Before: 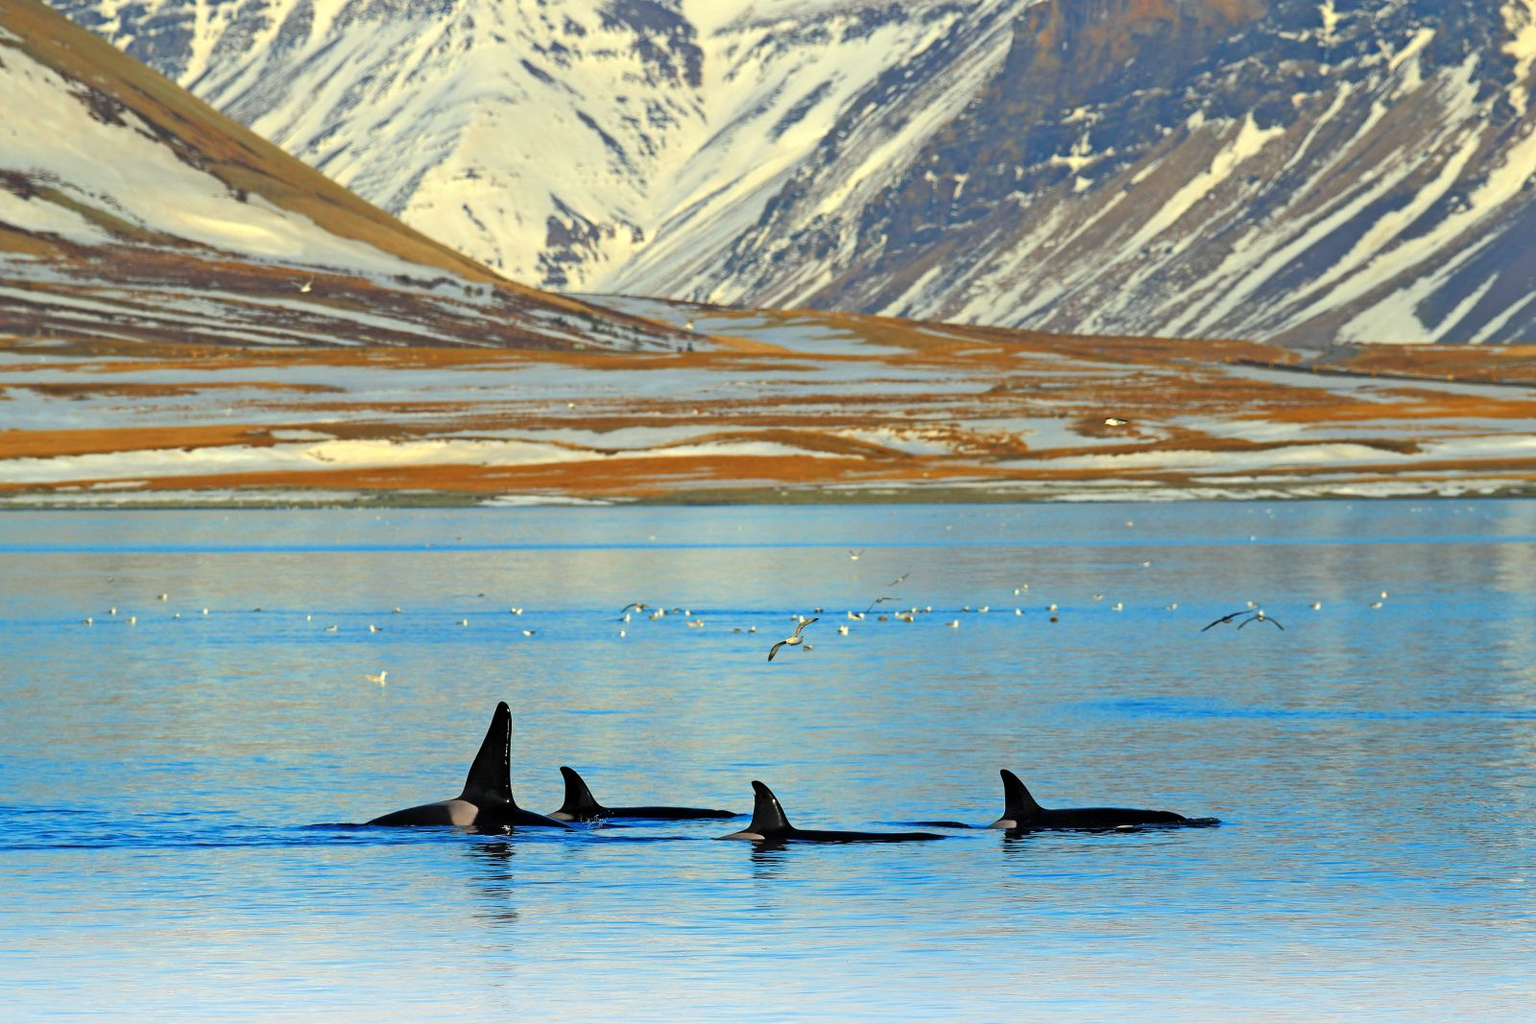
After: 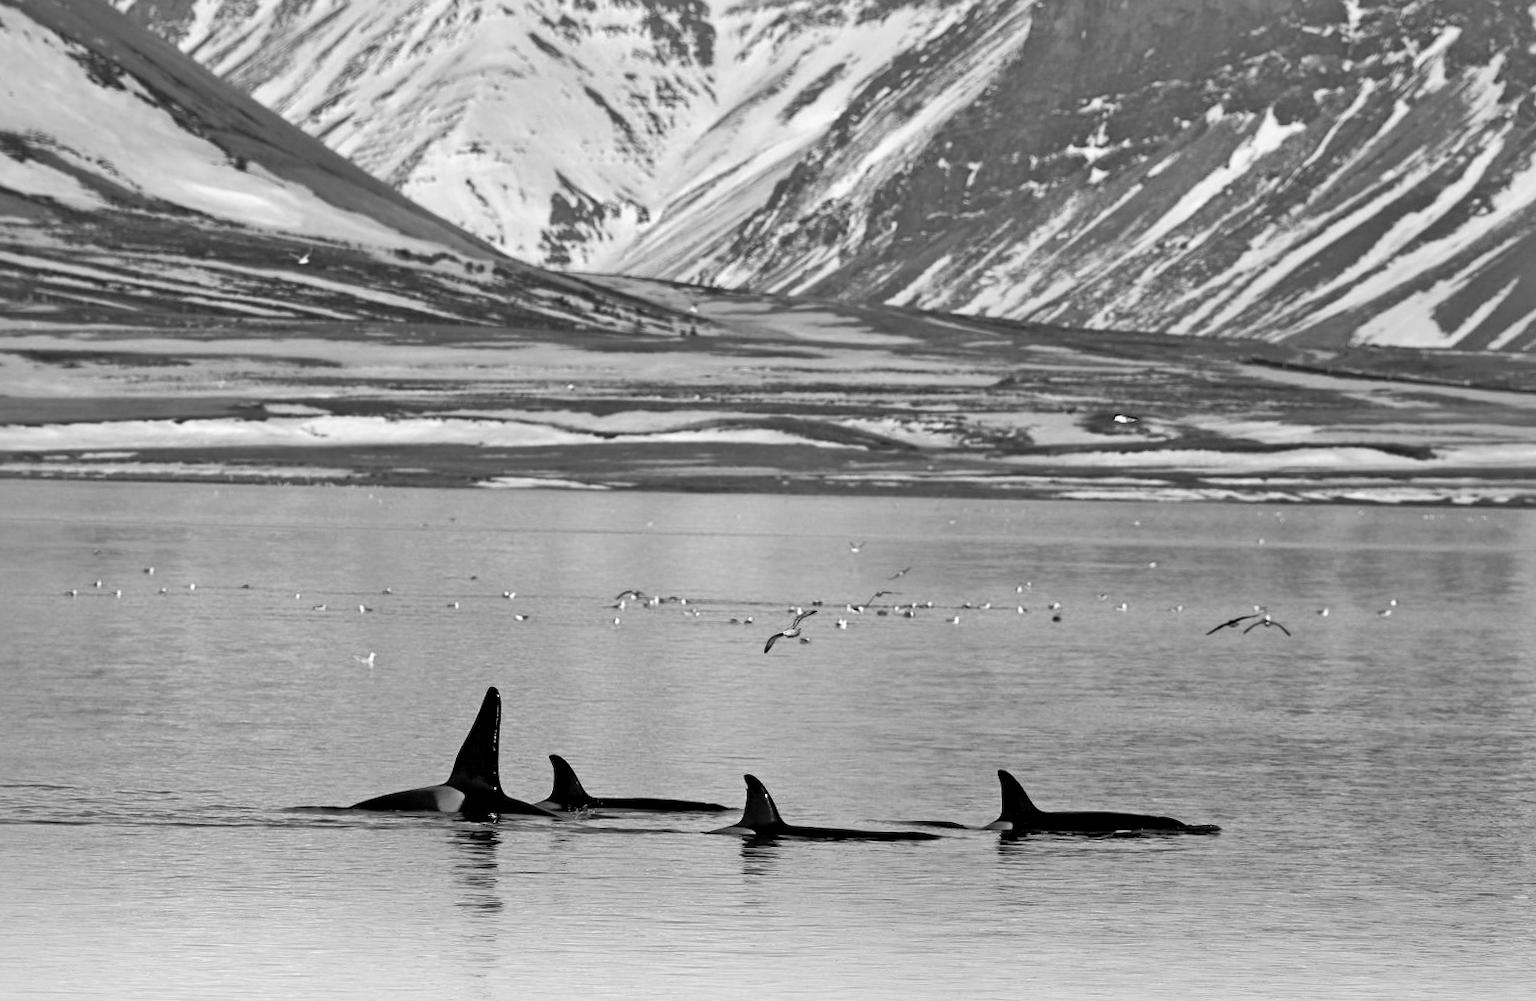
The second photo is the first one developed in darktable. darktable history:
local contrast: mode bilateral grid, contrast 25, coarseness 60, detail 151%, midtone range 0.2
color calibration: output gray [0.31, 0.36, 0.33, 0], gray › normalize channels true, illuminant same as pipeline (D50), adaptation XYZ, x 0.346, y 0.359, gamut compression 0
rotate and perspective: rotation 1.57°, crop left 0.018, crop right 0.982, crop top 0.039, crop bottom 0.961
